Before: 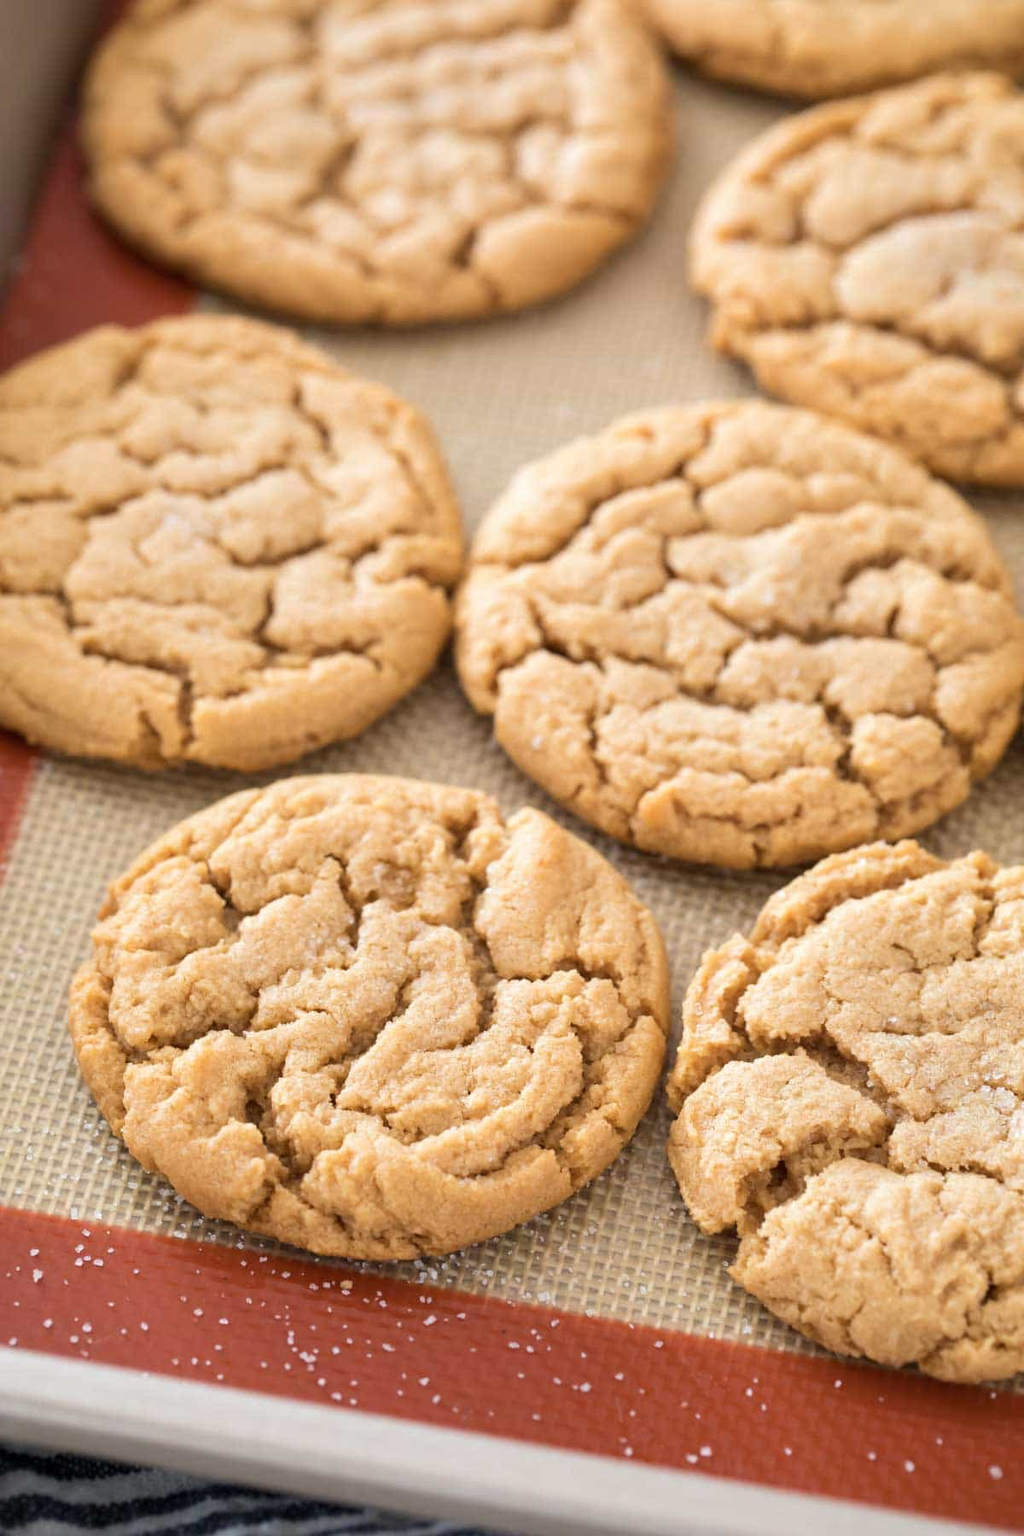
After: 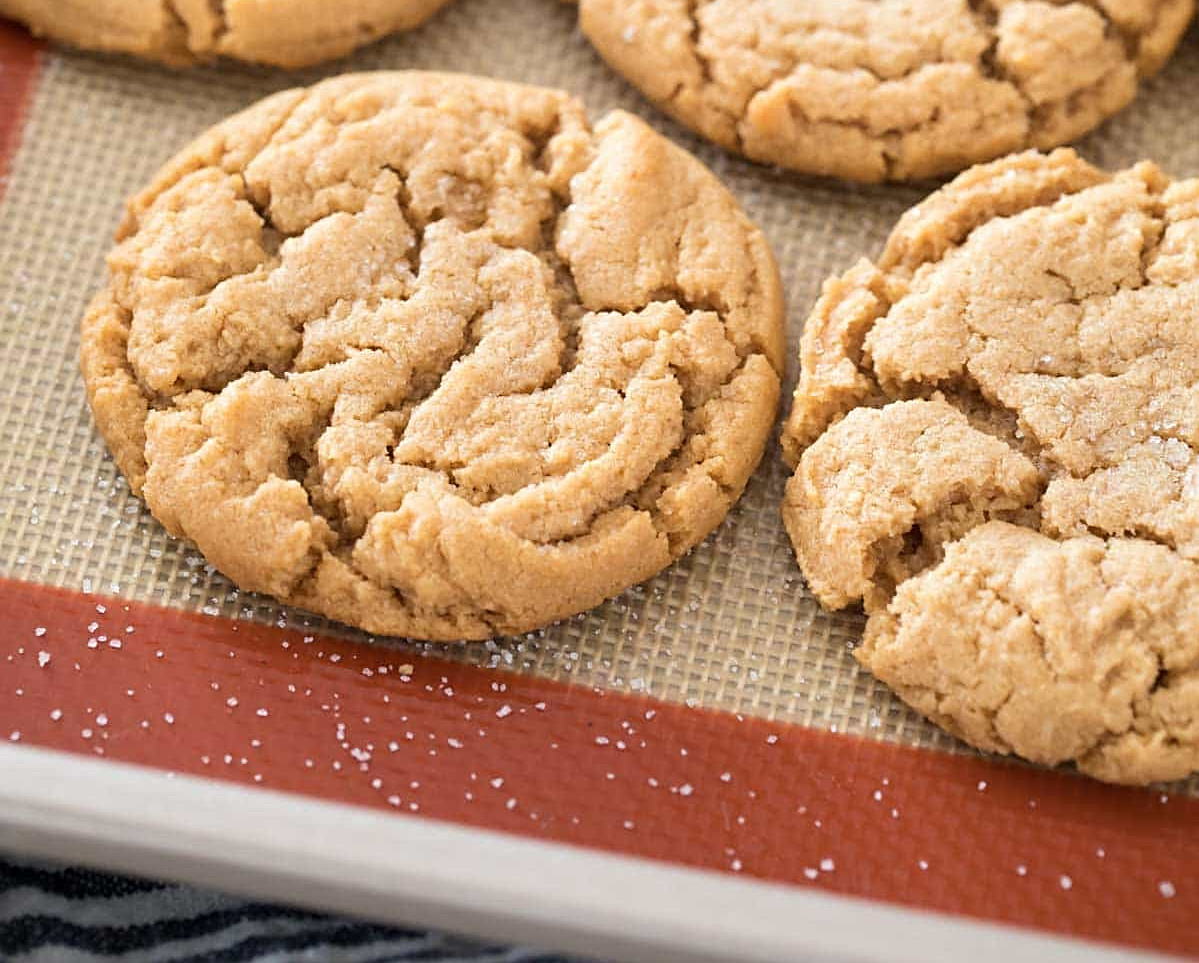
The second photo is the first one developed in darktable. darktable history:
crop and rotate: top 46.459%, right 0.014%
sharpen: on, module defaults
